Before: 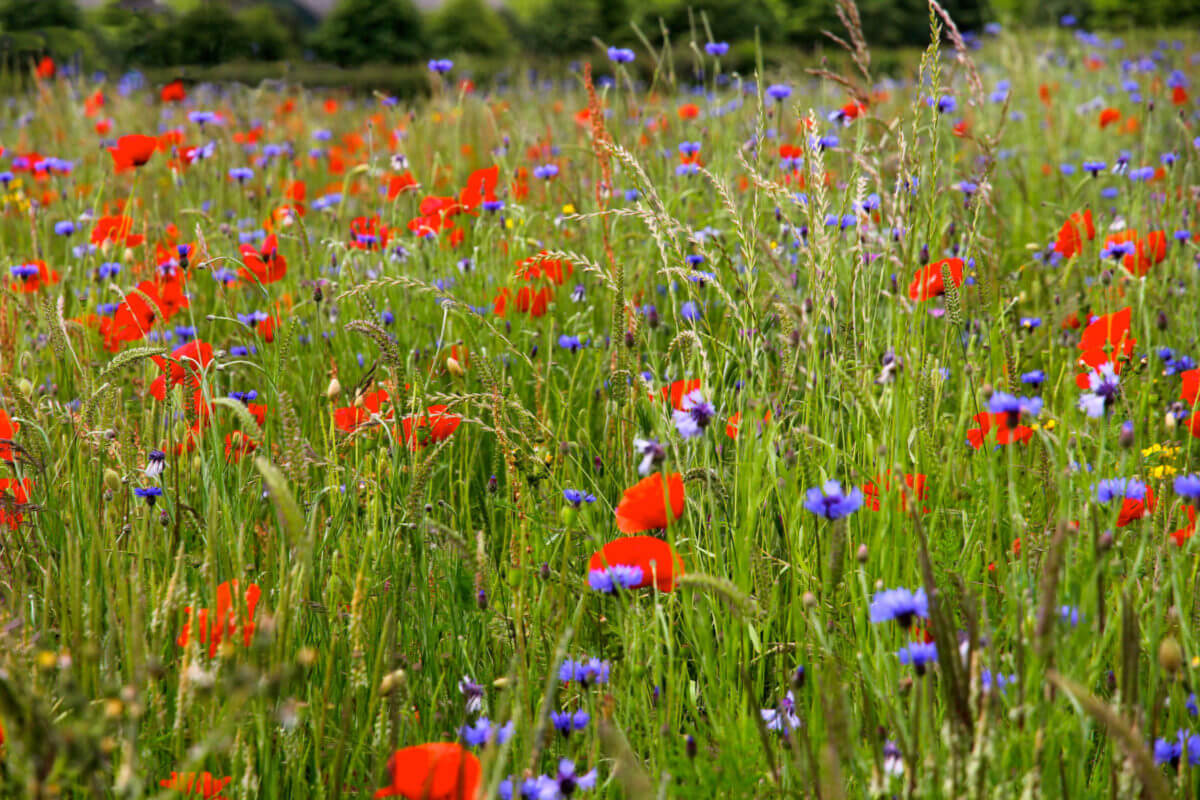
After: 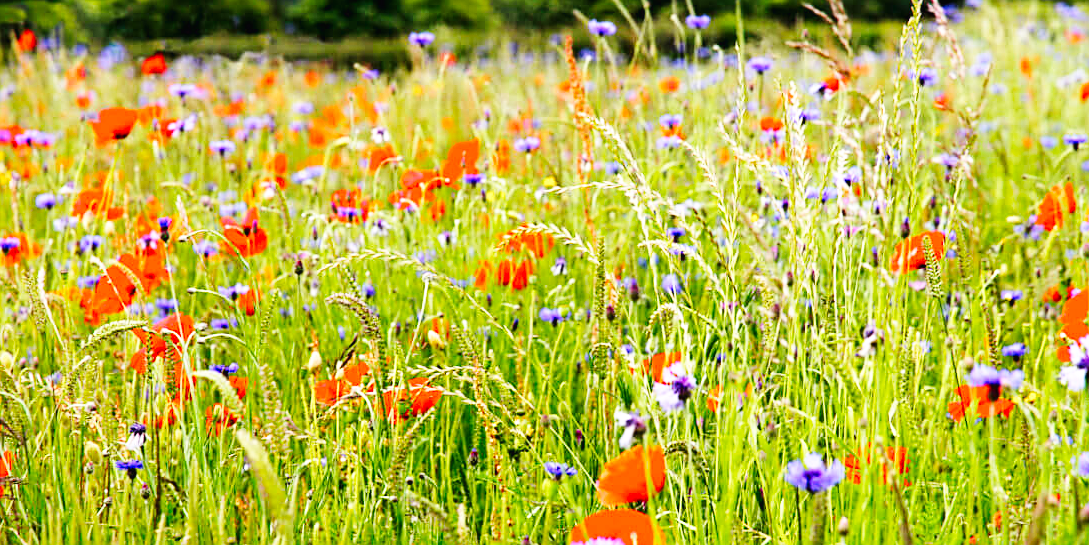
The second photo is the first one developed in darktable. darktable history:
tone equalizer: on, module defaults
crop: left 1.615%, top 3.392%, right 7.596%, bottom 28.453%
sharpen: on, module defaults
base curve: curves: ch0 [(0, 0.003) (0.001, 0.002) (0.006, 0.004) (0.02, 0.022) (0.048, 0.086) (0.094, 0.234) (0.162, 0.431) (0.258, 0.629) (0.385, 0.8) (0.548, 0.918) (0.751, 0.988) (1, 1)], preserve colors none
